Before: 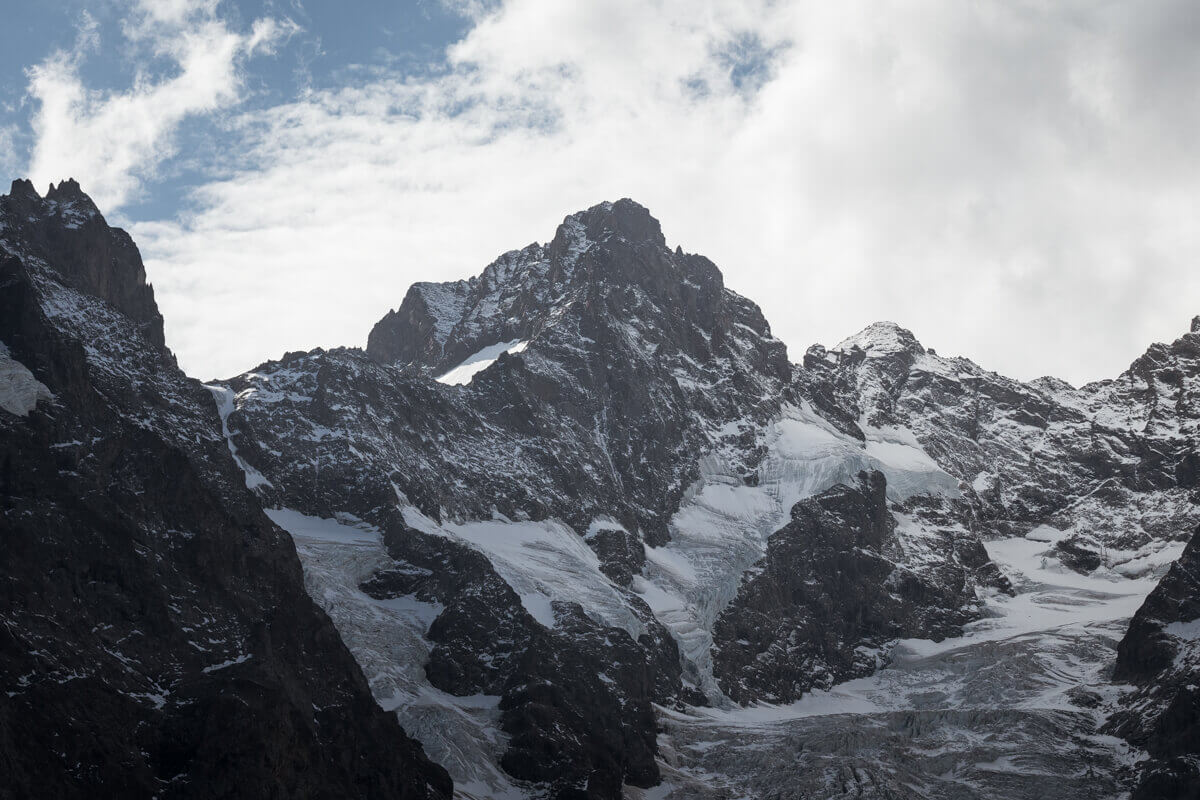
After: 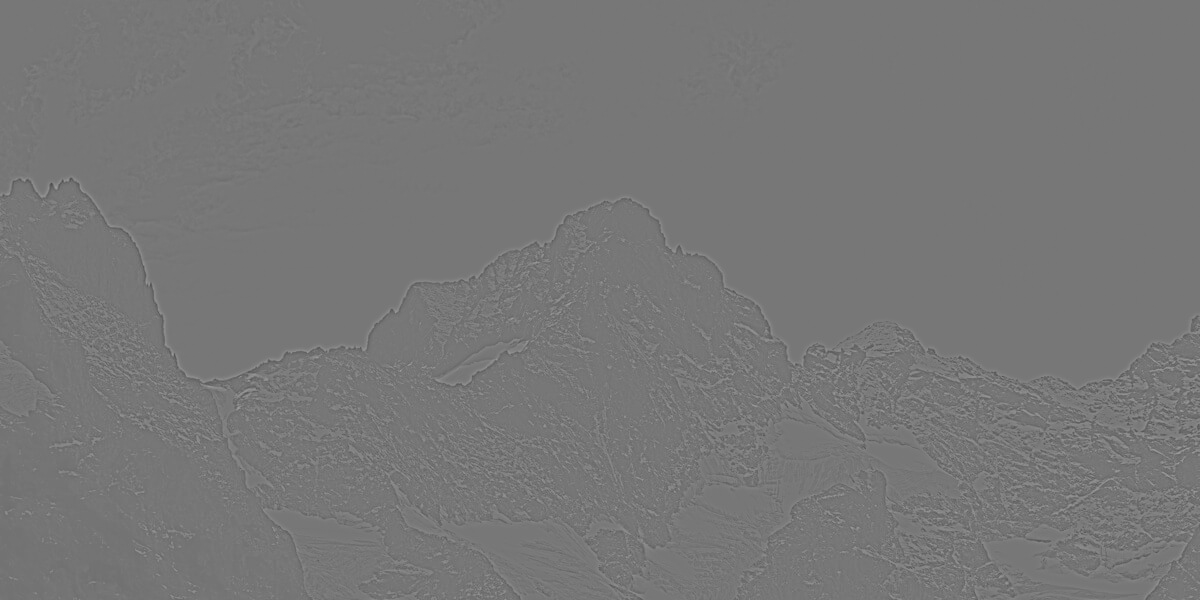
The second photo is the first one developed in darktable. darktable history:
exposure: black level correction 0.012, compensate highlight preservation false
highpass: sharpness 5.84%, contrast boost 8.44%
crop: bottom 24.967%
